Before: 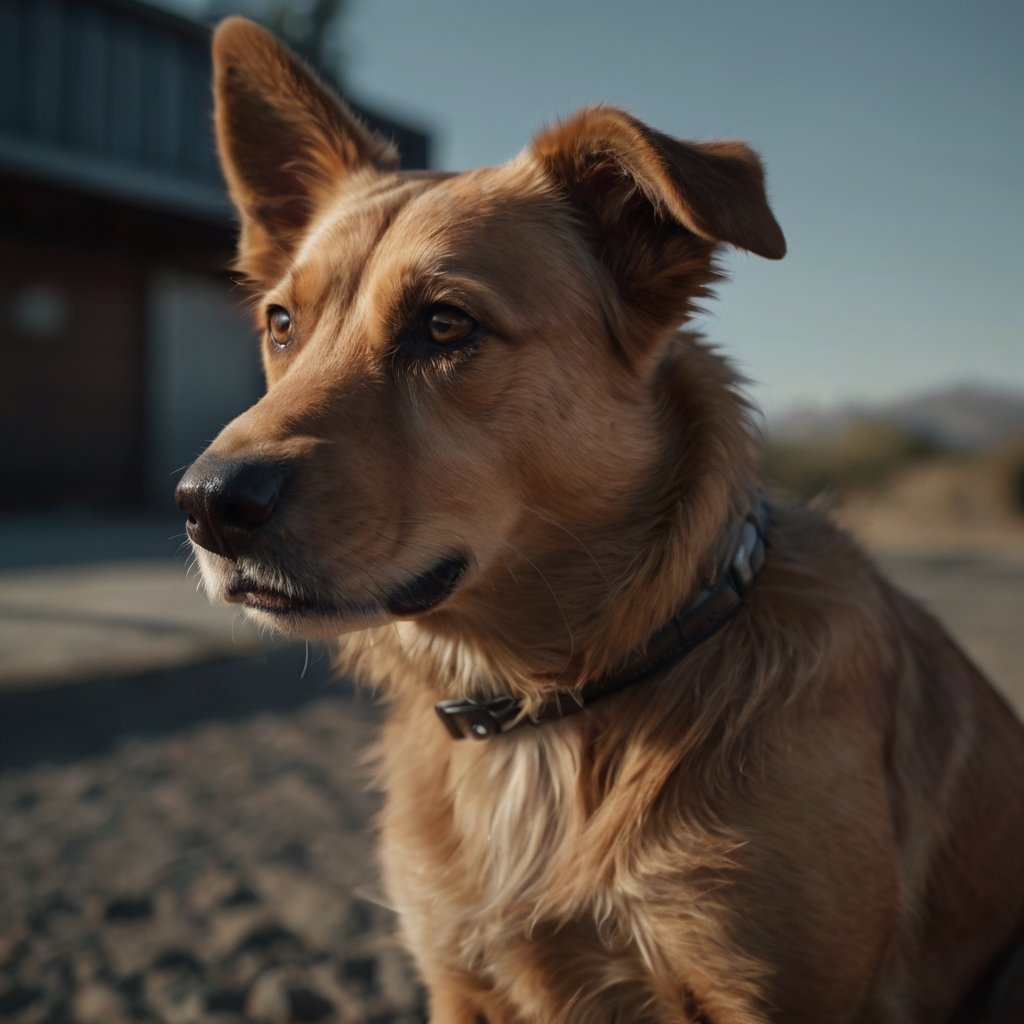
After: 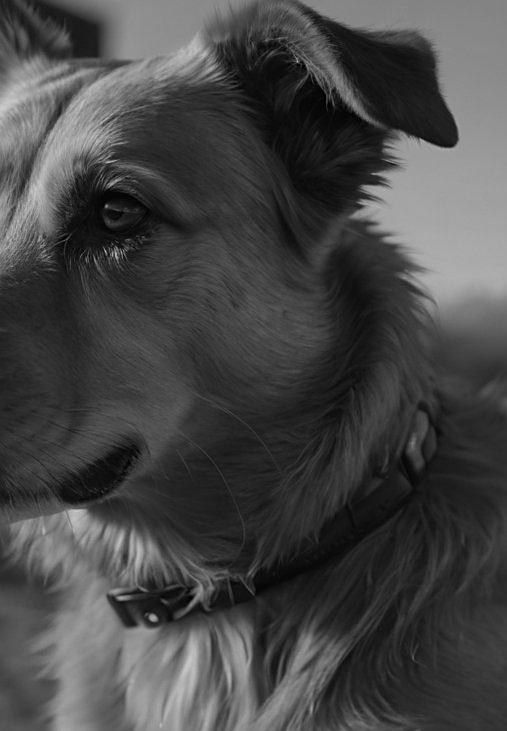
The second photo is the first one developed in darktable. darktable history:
sharpen: on, module defaults
white balance: red 0.925, blue 1.046
monochrome: a -11.7, b 1.62, size 0.5, highlights 0.38
crop: left 32.075%, top 10.976%, right 18.355%, bottom 17.596%
